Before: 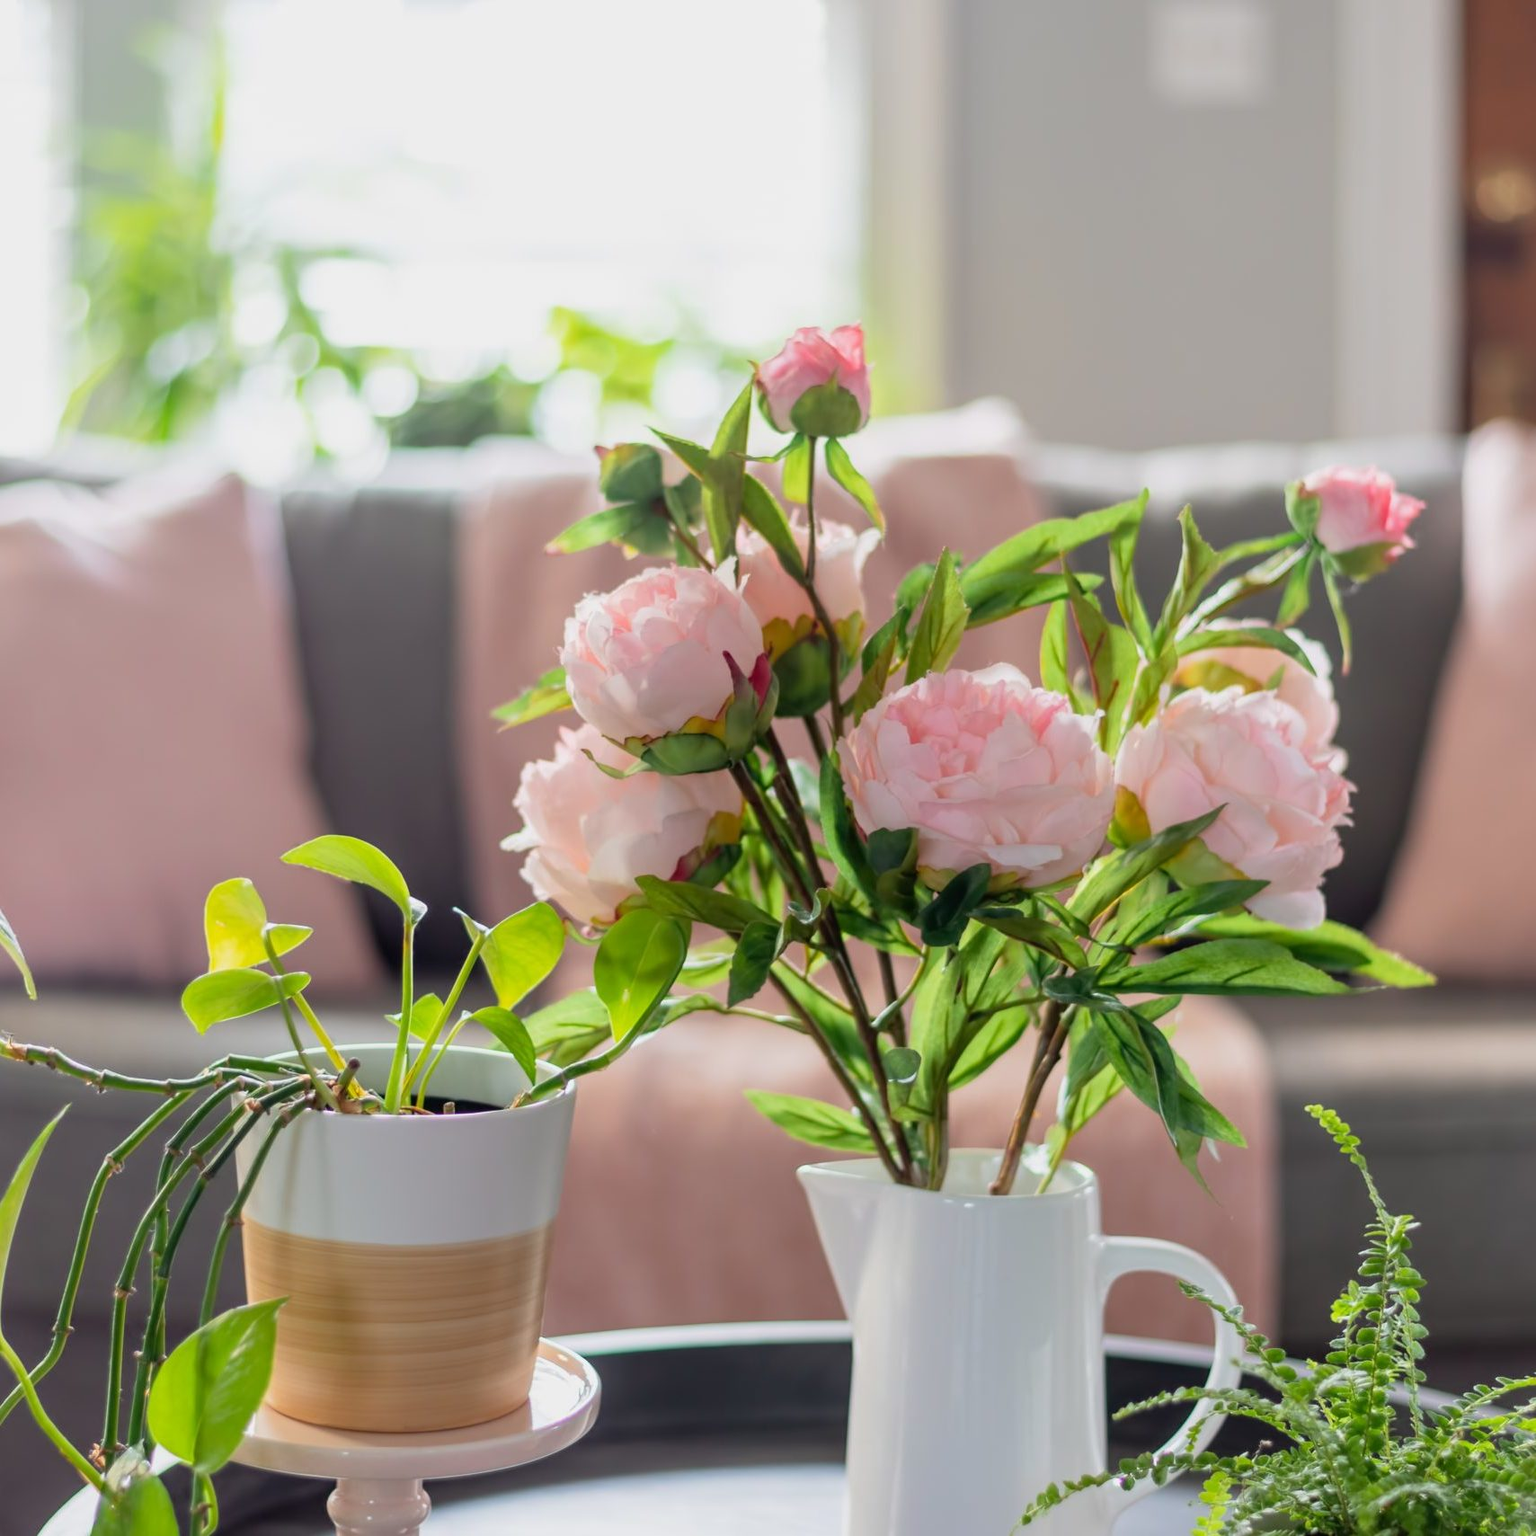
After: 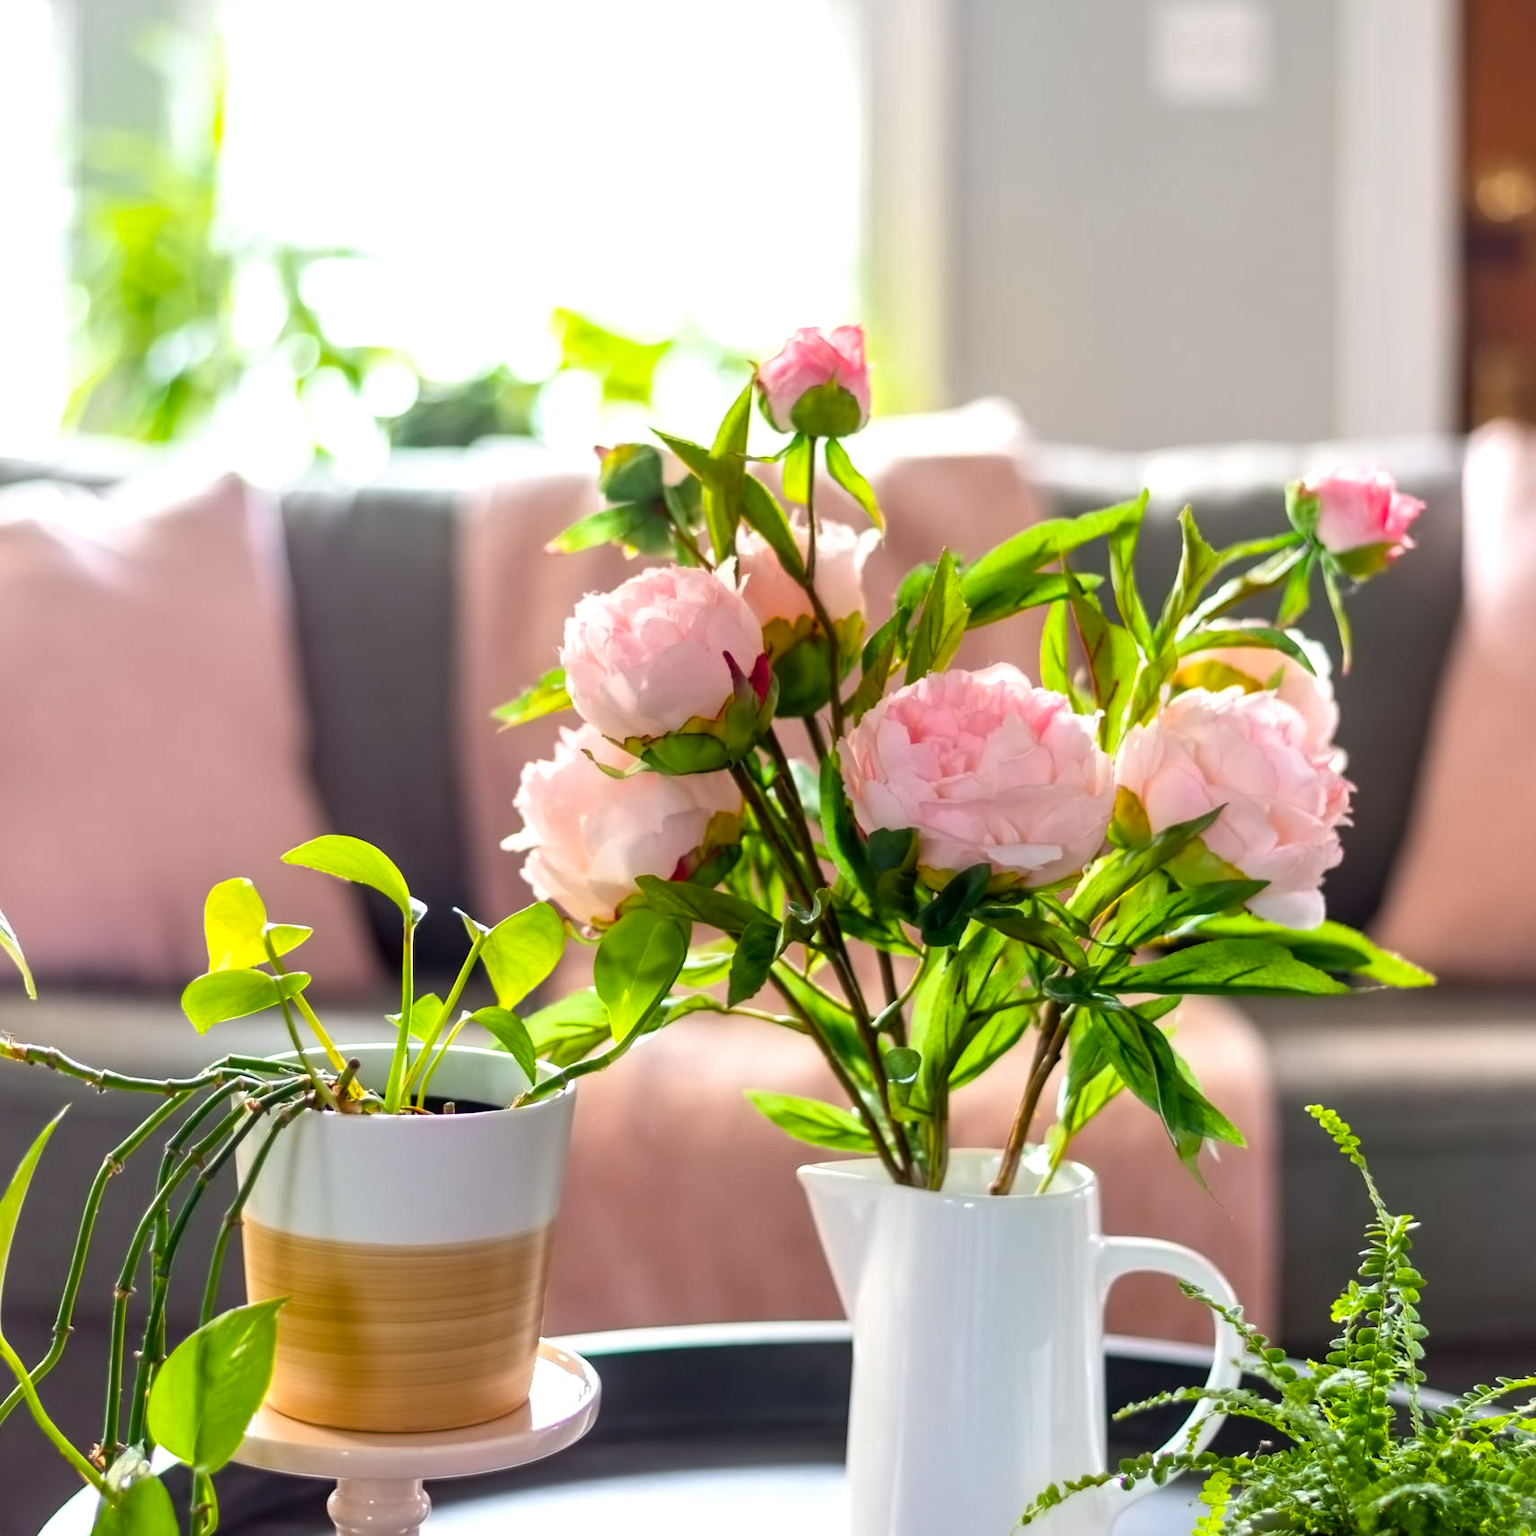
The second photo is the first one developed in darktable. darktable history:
contrast equalizer: octaves 7, y [[0.5 ×6], [0.5 ×6], [0.5 ×6], [0 ×6], [0, 0.039, 0.251, 0.29, 0.293, 0.292]]
color balance rgb: perceptual saturation grading › global saturation 20%, perceptual saturation grading › highlights 3.33%, perceptual saturation grading › shadows 49.313%, perceptual brilliance grading › highlights 15.912%, perceptual brilliance grading › mid-tones 5.957%, perceptual brilliance grading › shadows -14.888%, global vibrance 15.112%
